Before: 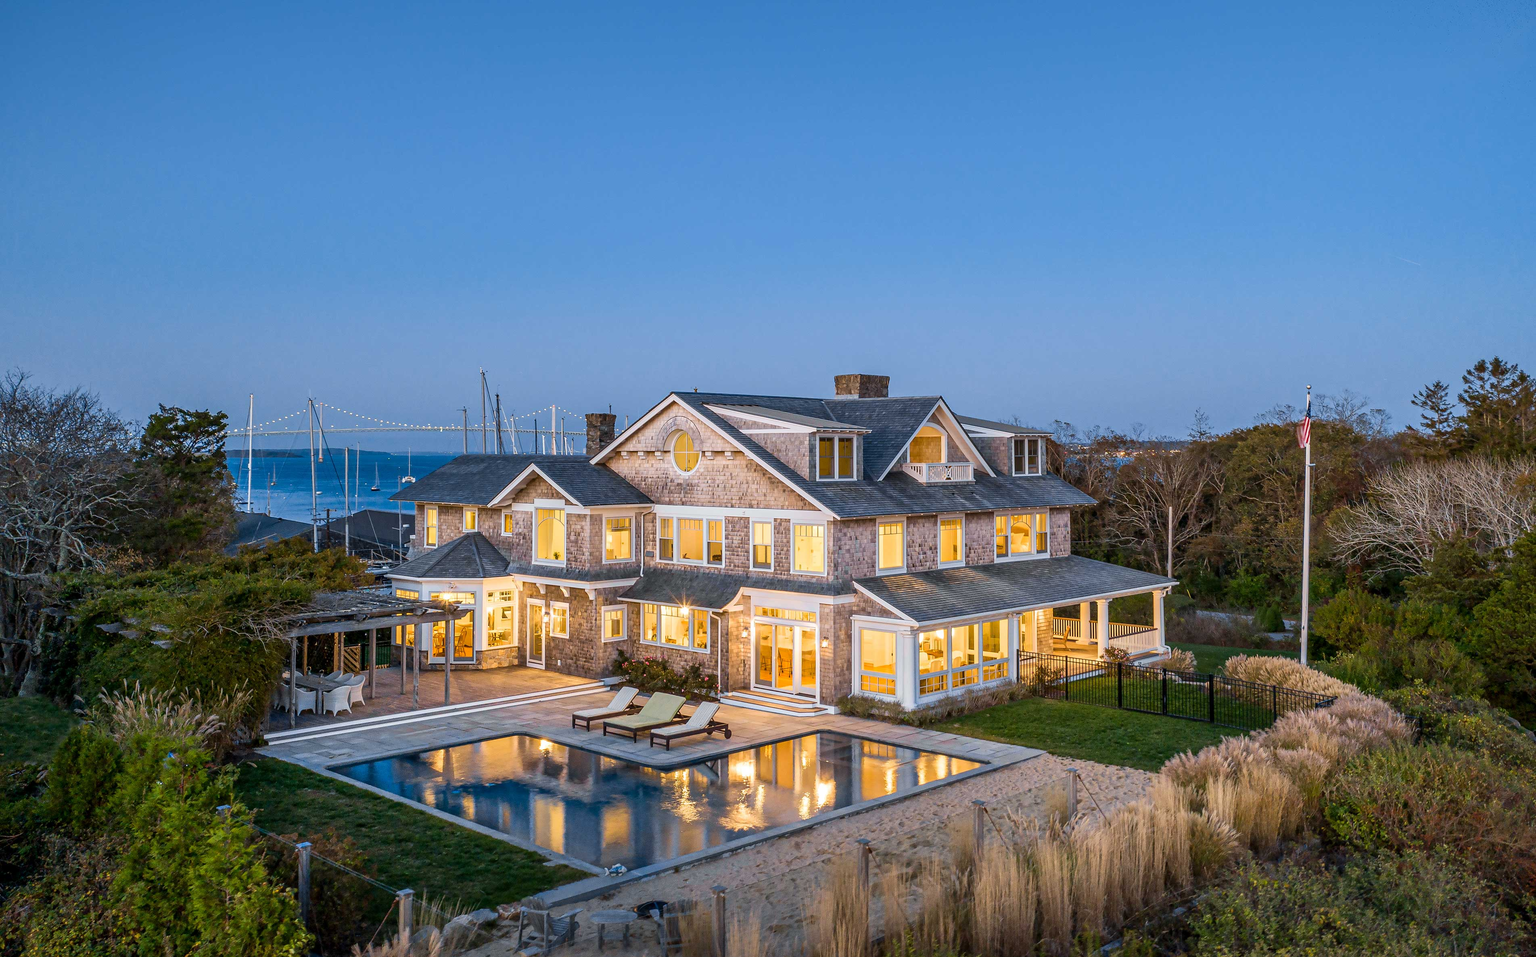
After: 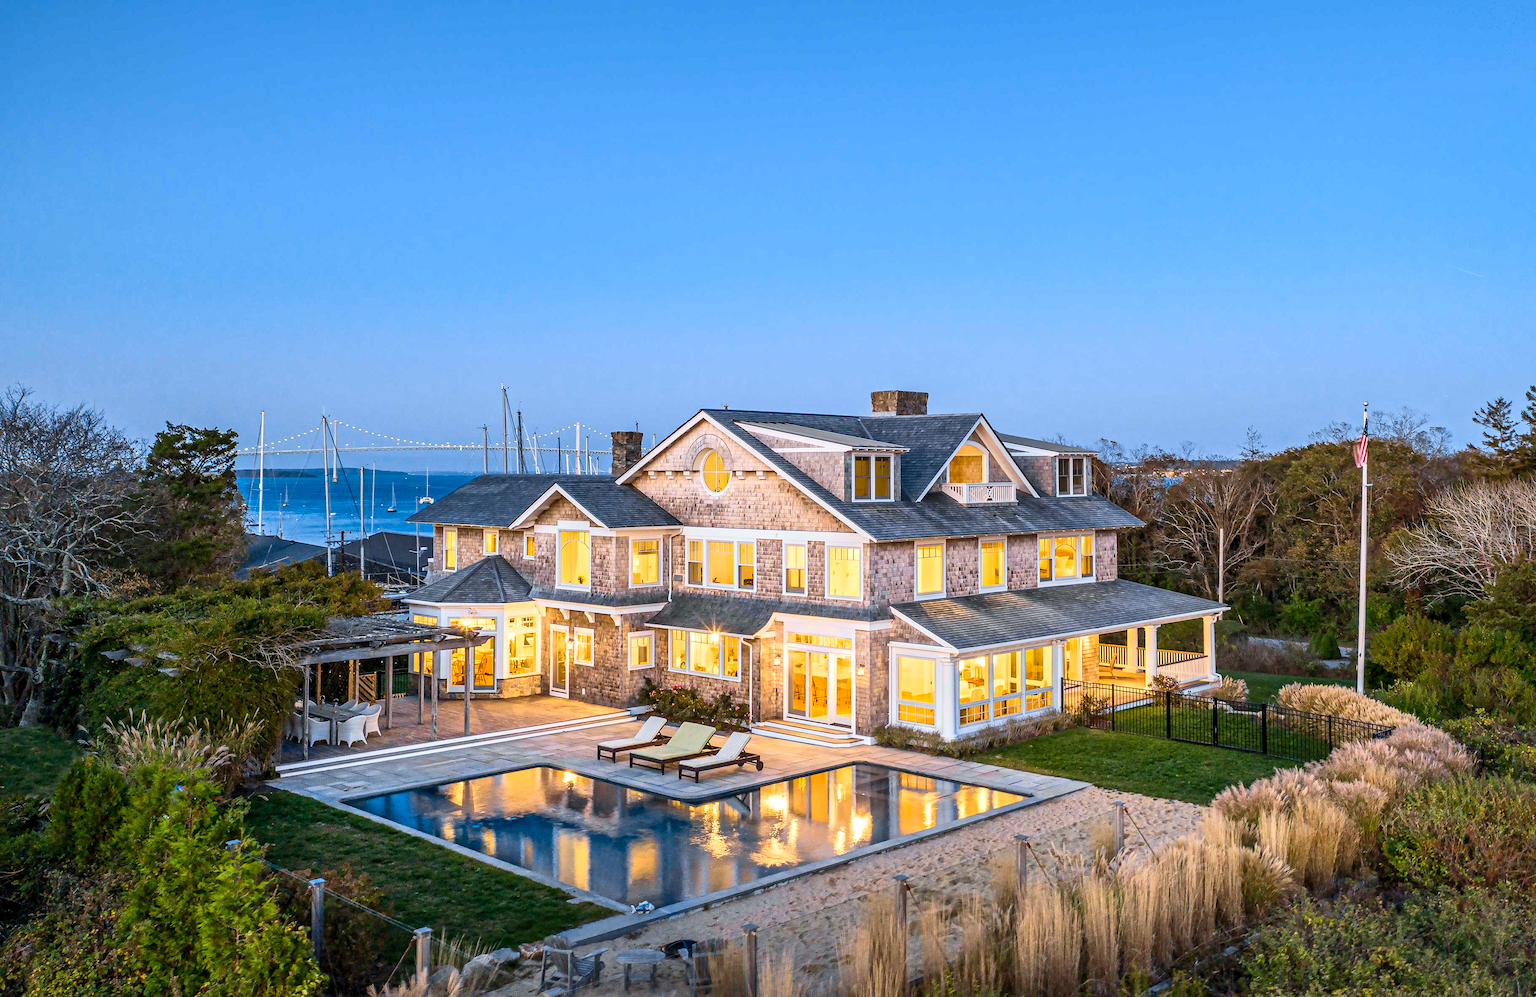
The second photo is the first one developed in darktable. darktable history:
contrast brightness saturation: contrast 0.2, brightness 0.16, saturation 0.22
local contrast: mode bilateral grid, contrast 28, coarseness 16, detail 115%, midtone range 0.2
crop: right 4.126%, bottom 0.031%
